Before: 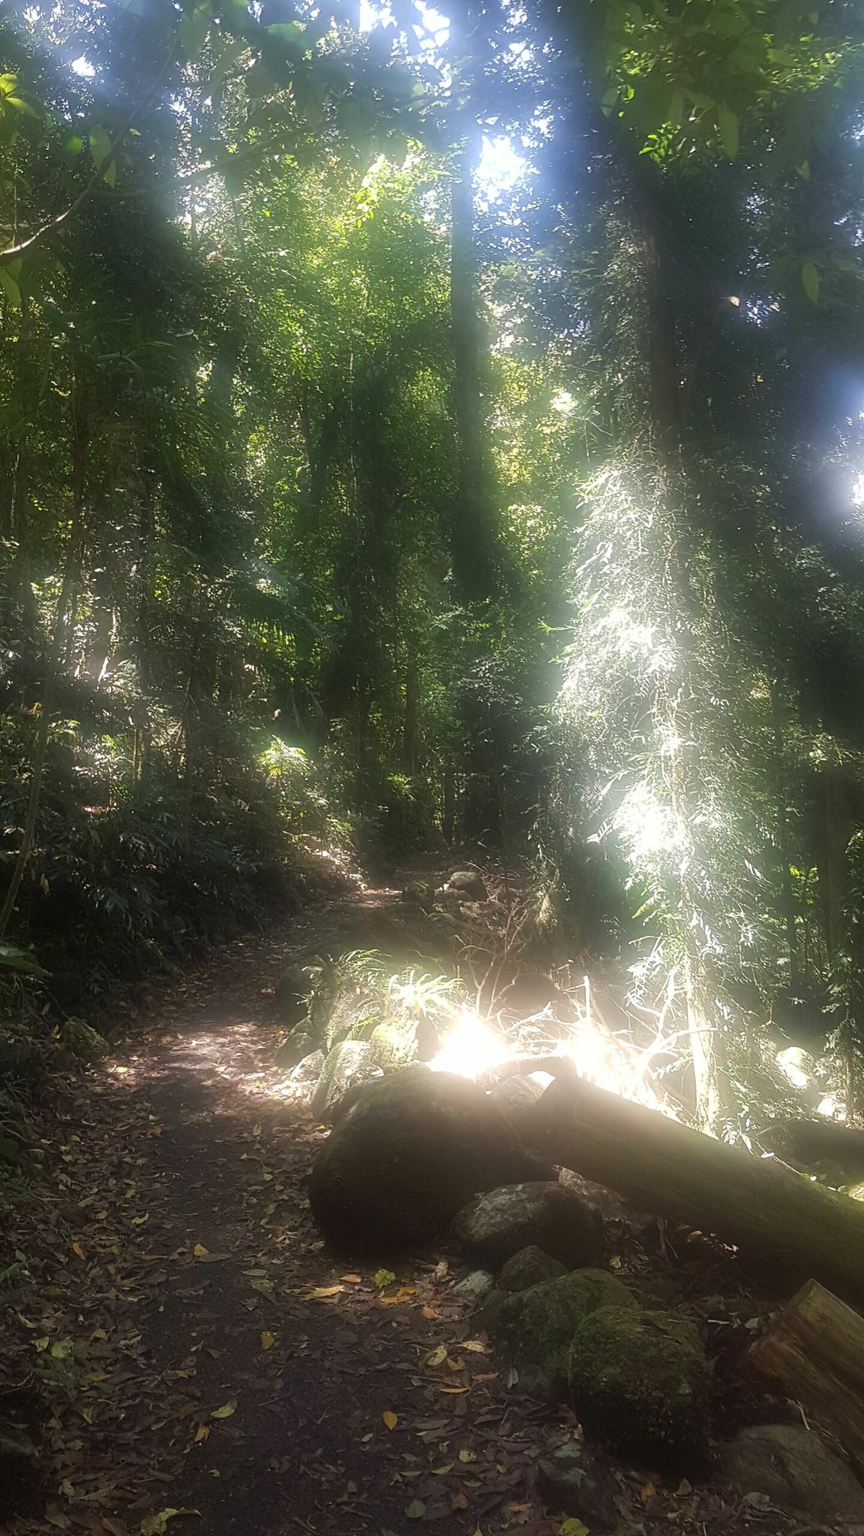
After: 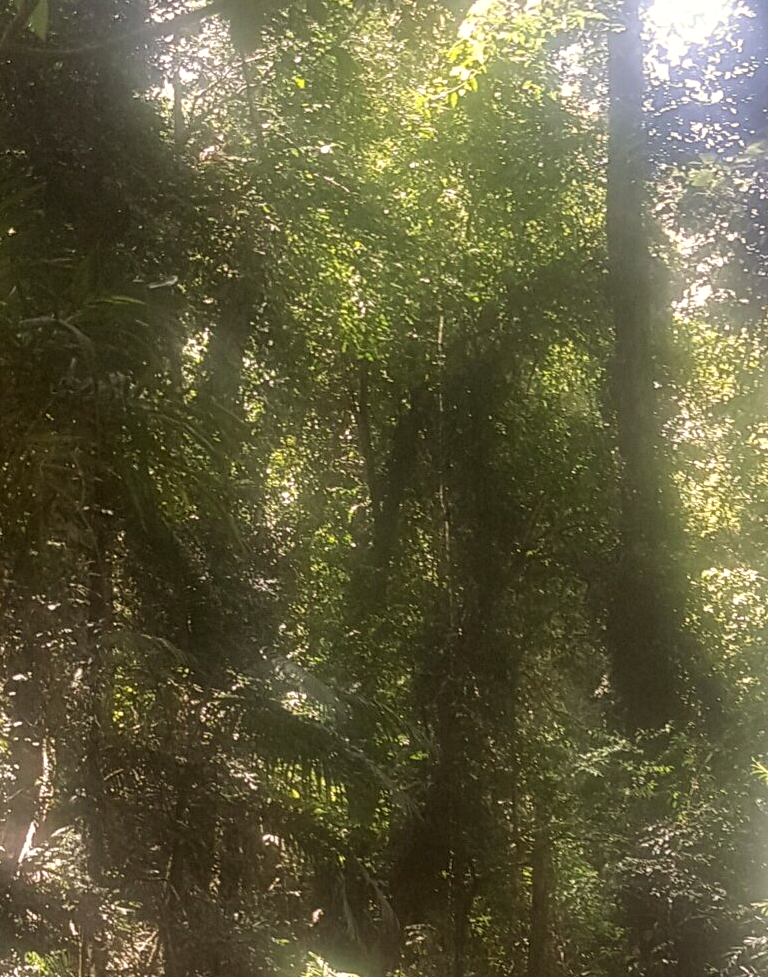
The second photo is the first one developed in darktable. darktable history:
crop: left 10.114%, top 10.694%, right 36.528%, bottom 51.104%
local contrast: on, module defaults
color correction: highlights a* 6.45, highlights b* 7.71, shadows a* 6.39, shadows b* 7.27, saturation 0.89
